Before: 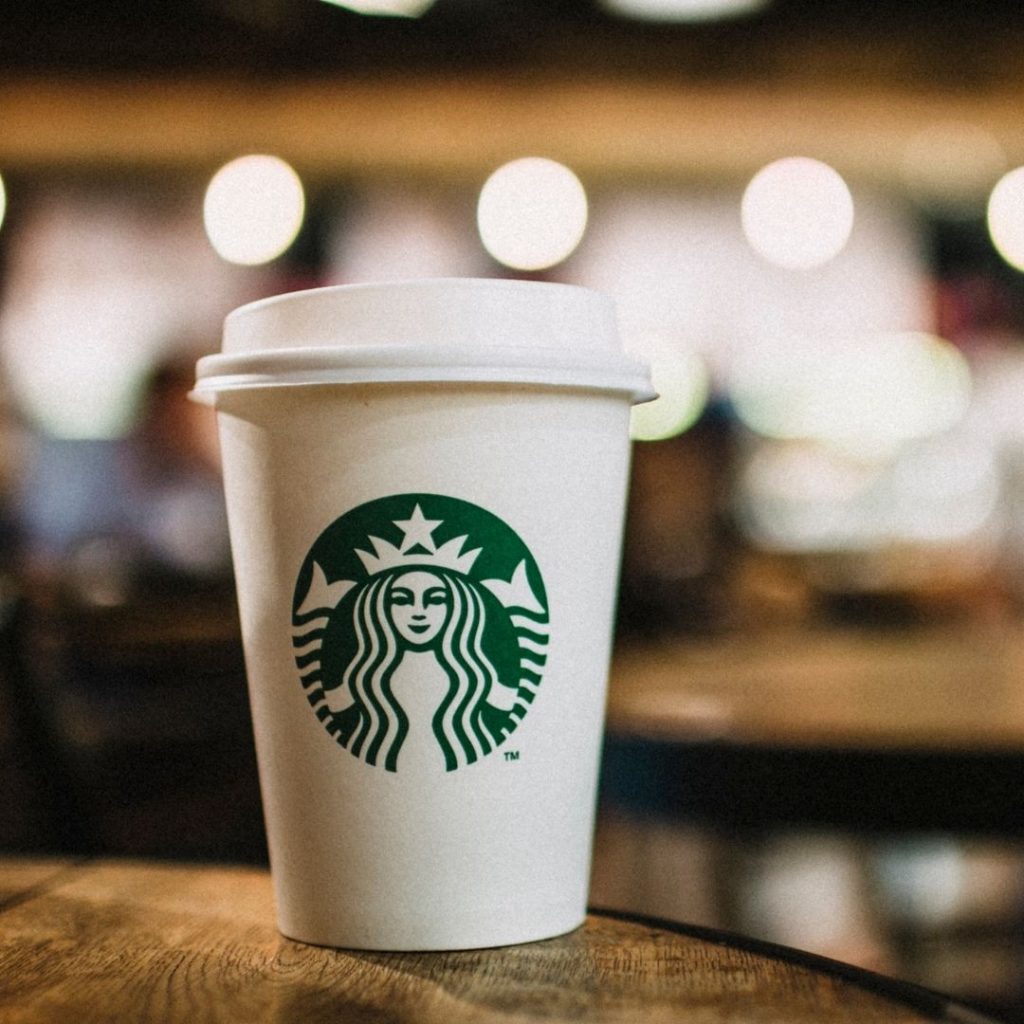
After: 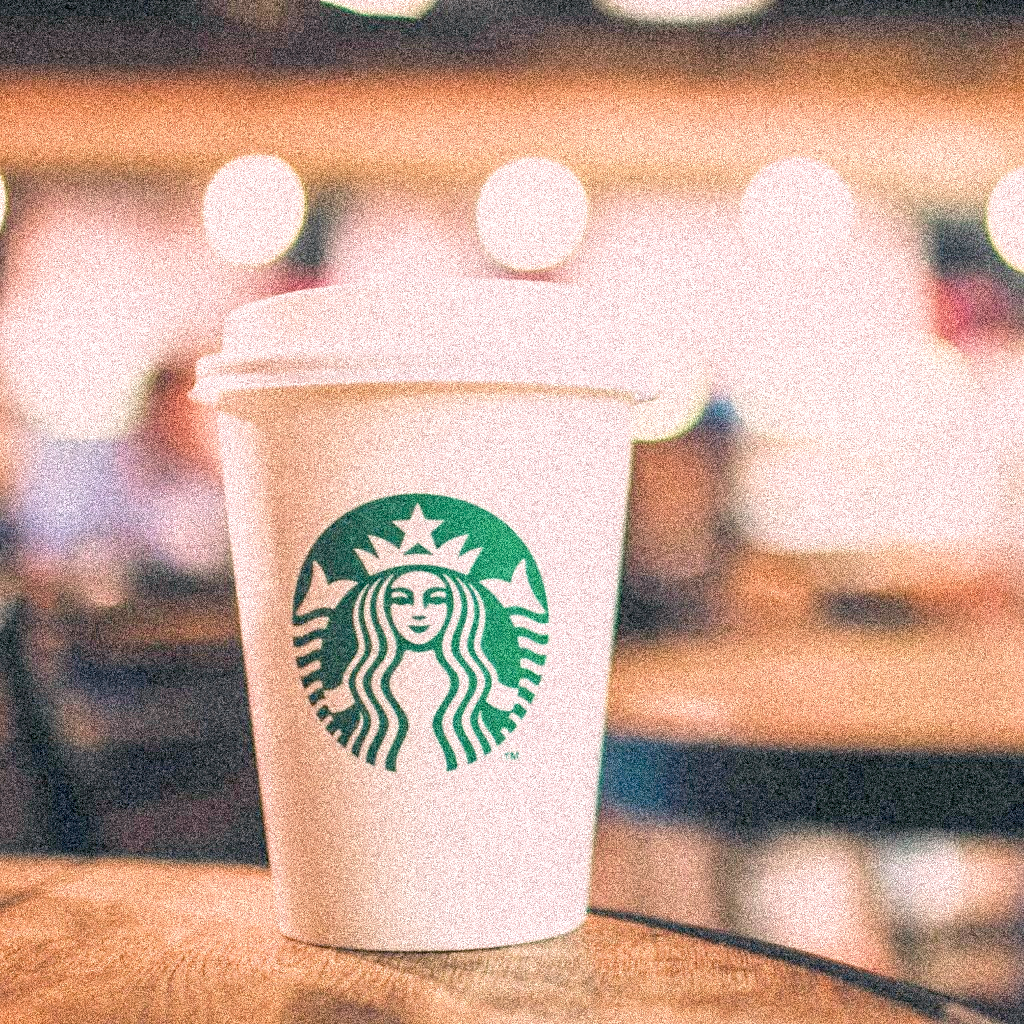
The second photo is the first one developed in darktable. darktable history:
grain: coarseness 3.75 ISO, strength 100%, mid-tones bias 0%
filmic rgb: middle gray luminance 2.5%, black relative exposure -10 EV, white relative exposure 7 EV, threshold 6 EV, dynamic range scaling 10%, target black luminance 0%, hardness 3.19, latitude 44.39%, contrast 0.682, highlights saturation mix 5%, shadows ↔ highlights balance 13.63%, add noise in highlights 0, color science v3 (2019), use custom middle-gray values true, iterations of high-quality reconstruction 0, contrast in highlights soft, enable highlight reconstruction true
color calibration: illuminant Planckian (black body), x 0.368, y 0.361, temperature 4275.92 K
white balance: red 1.127, blue 0.943
color correction: highlights a* 14.46, highlights b* 5.85, shadows a* -5.53, shadows b* -15.24, saturation 0.85
